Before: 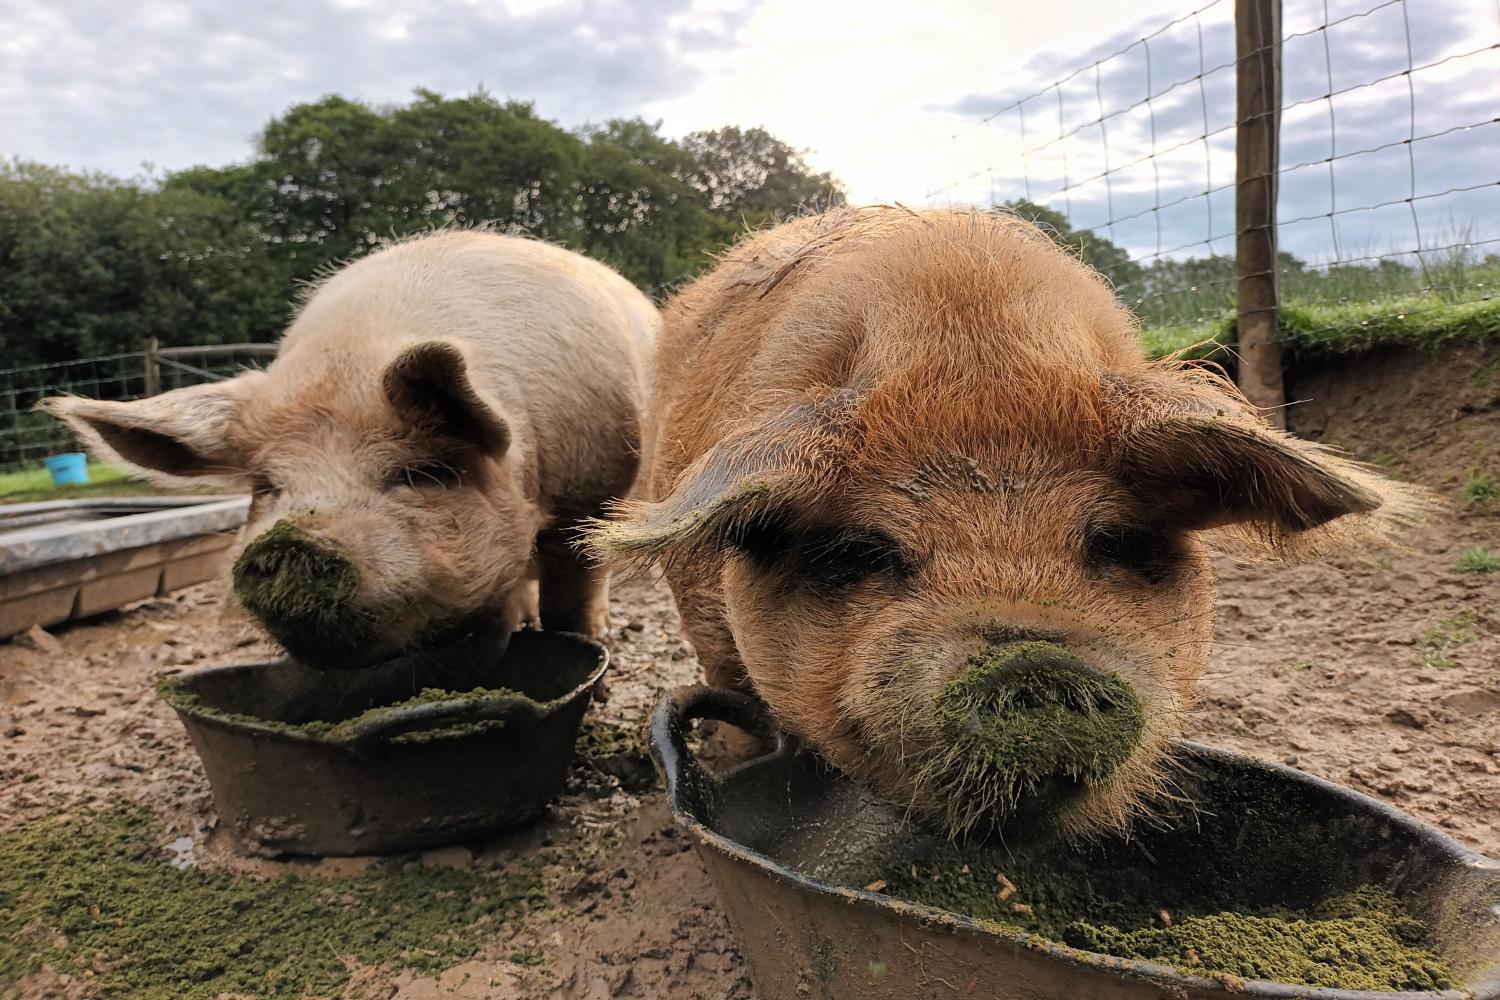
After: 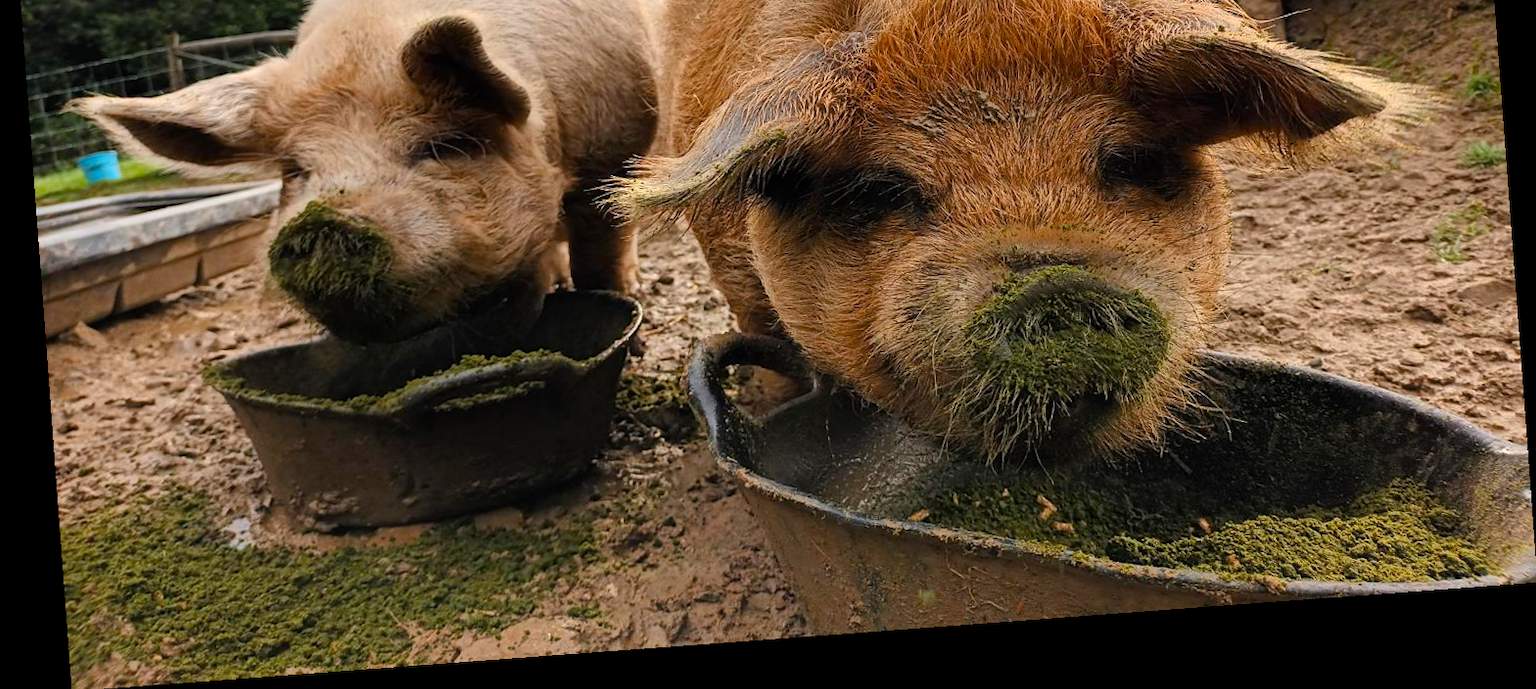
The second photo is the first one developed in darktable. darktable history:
rotate and perspective: rotation -4.25°, automatic cropping off
color balance rgb: linear chroma grading › shadows 16%, perceptual saturation grading › global saturation 8%, perceptual saturation grading › shadows 4%, perceptual brilliance grading › global brilliance 2%, perceptual brilliance grading › highlights 8%, perceptual brilliance grading › shadows -4%, global vibrance 16%, saturation formula JzAzBz (2021)
crop and rotate: top 36.435%
